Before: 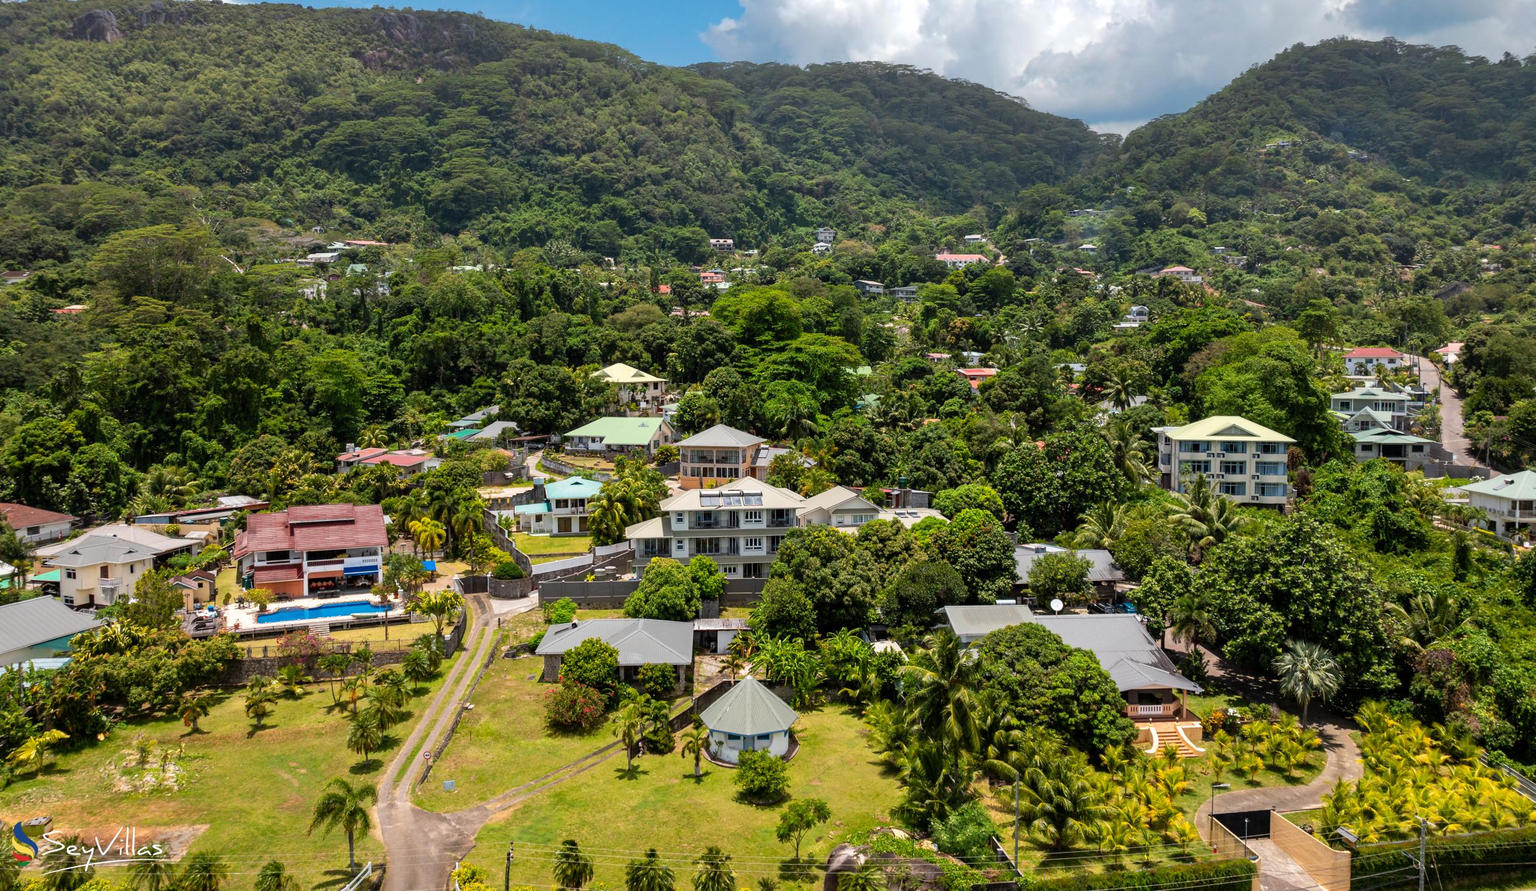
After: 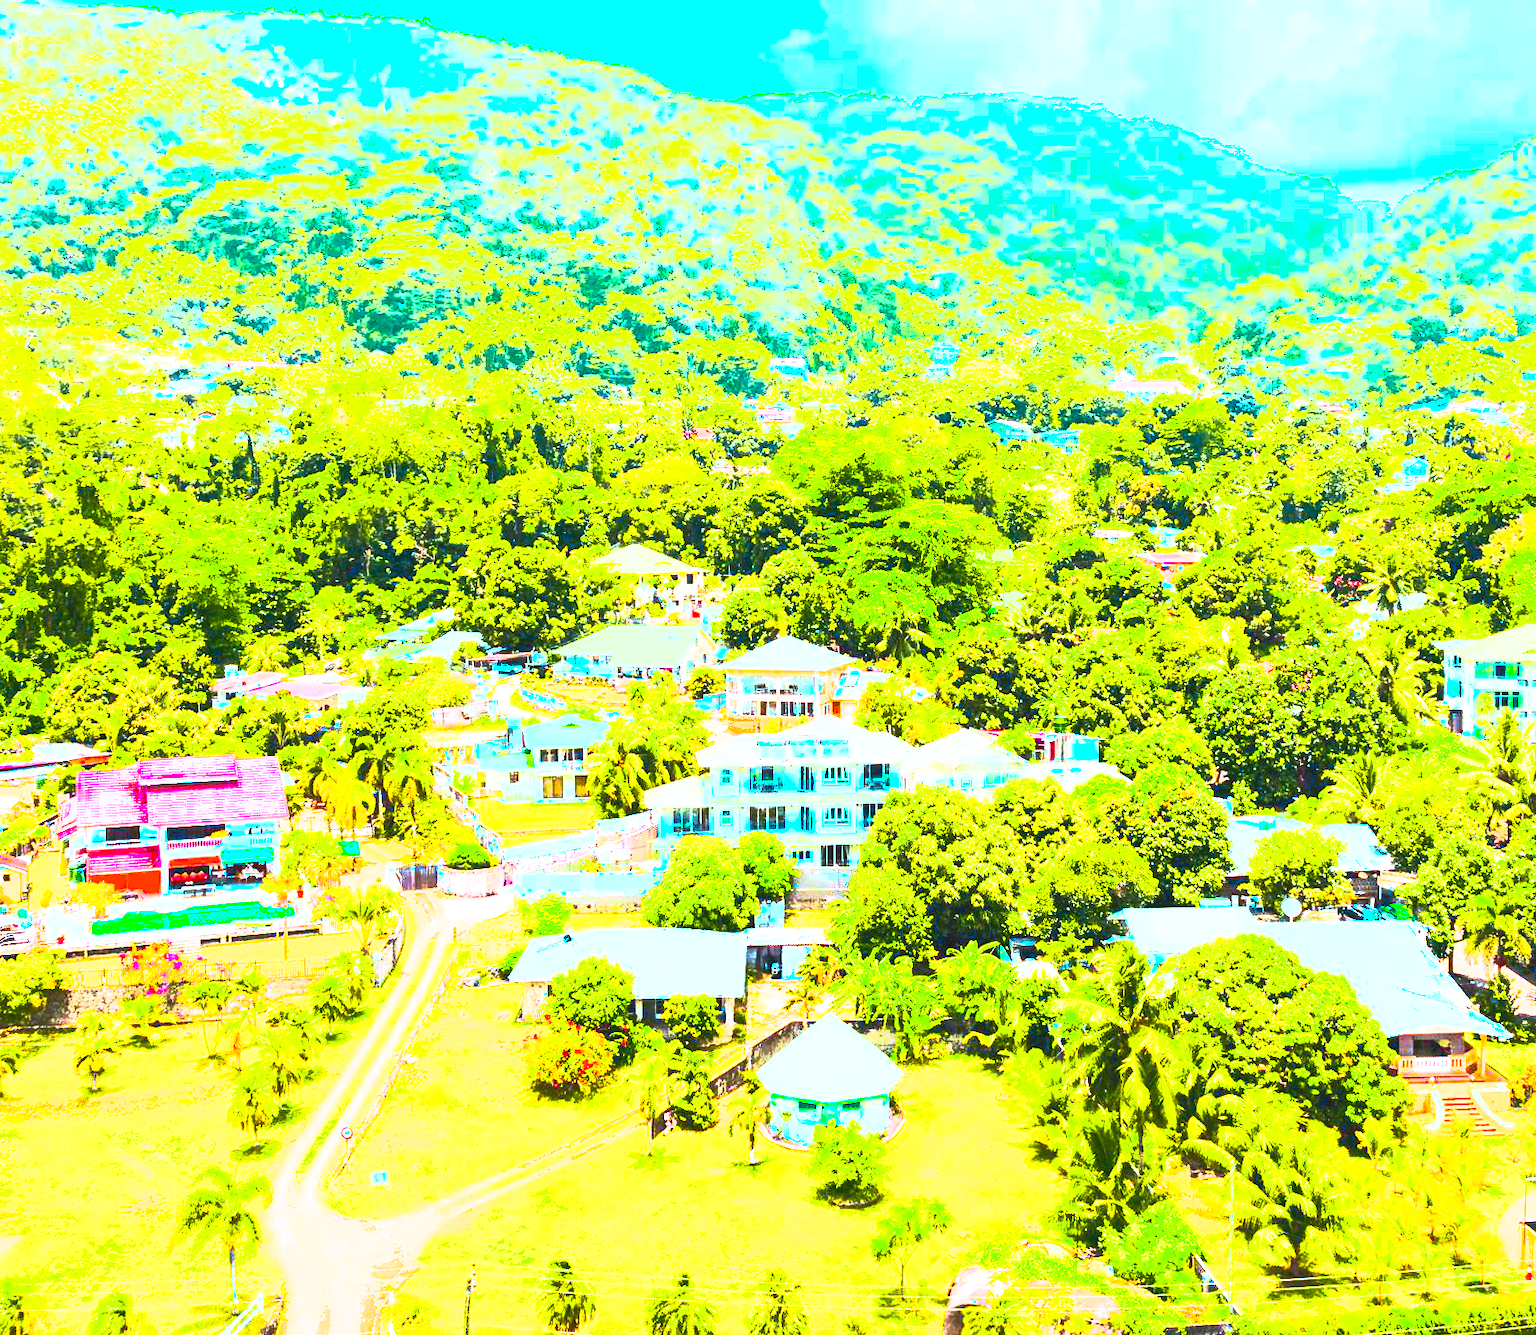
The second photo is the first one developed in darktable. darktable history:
exposure: black level correction 0, exposure 1.998 EV, compensate highlight preservation false
crop and rotate: left 12.795%, right 20.564%
contrast brightness saturation: contrast 0.999, brightness 0.991, saturation 0.992
base curve: curves: ch0 [(0, 0) (0.028, 0.03) (0.121, 0.232) (0.46, 0.748) (0.859, 0.968) (1, 1)]
color zones: curves: ch0 [(0.254, 0.492) (0.724, 0.62)]; ch1 [(0.25, 0.528) (0.719, 0.796)]; ch2 [(0, 0.472) (0.25, 0.5) (0.73, 0.184)]
shadows and highlights: on, module defaults
color calibration: illuminant custom, x 0.368, y 0.373, temperature 4349.3 K
